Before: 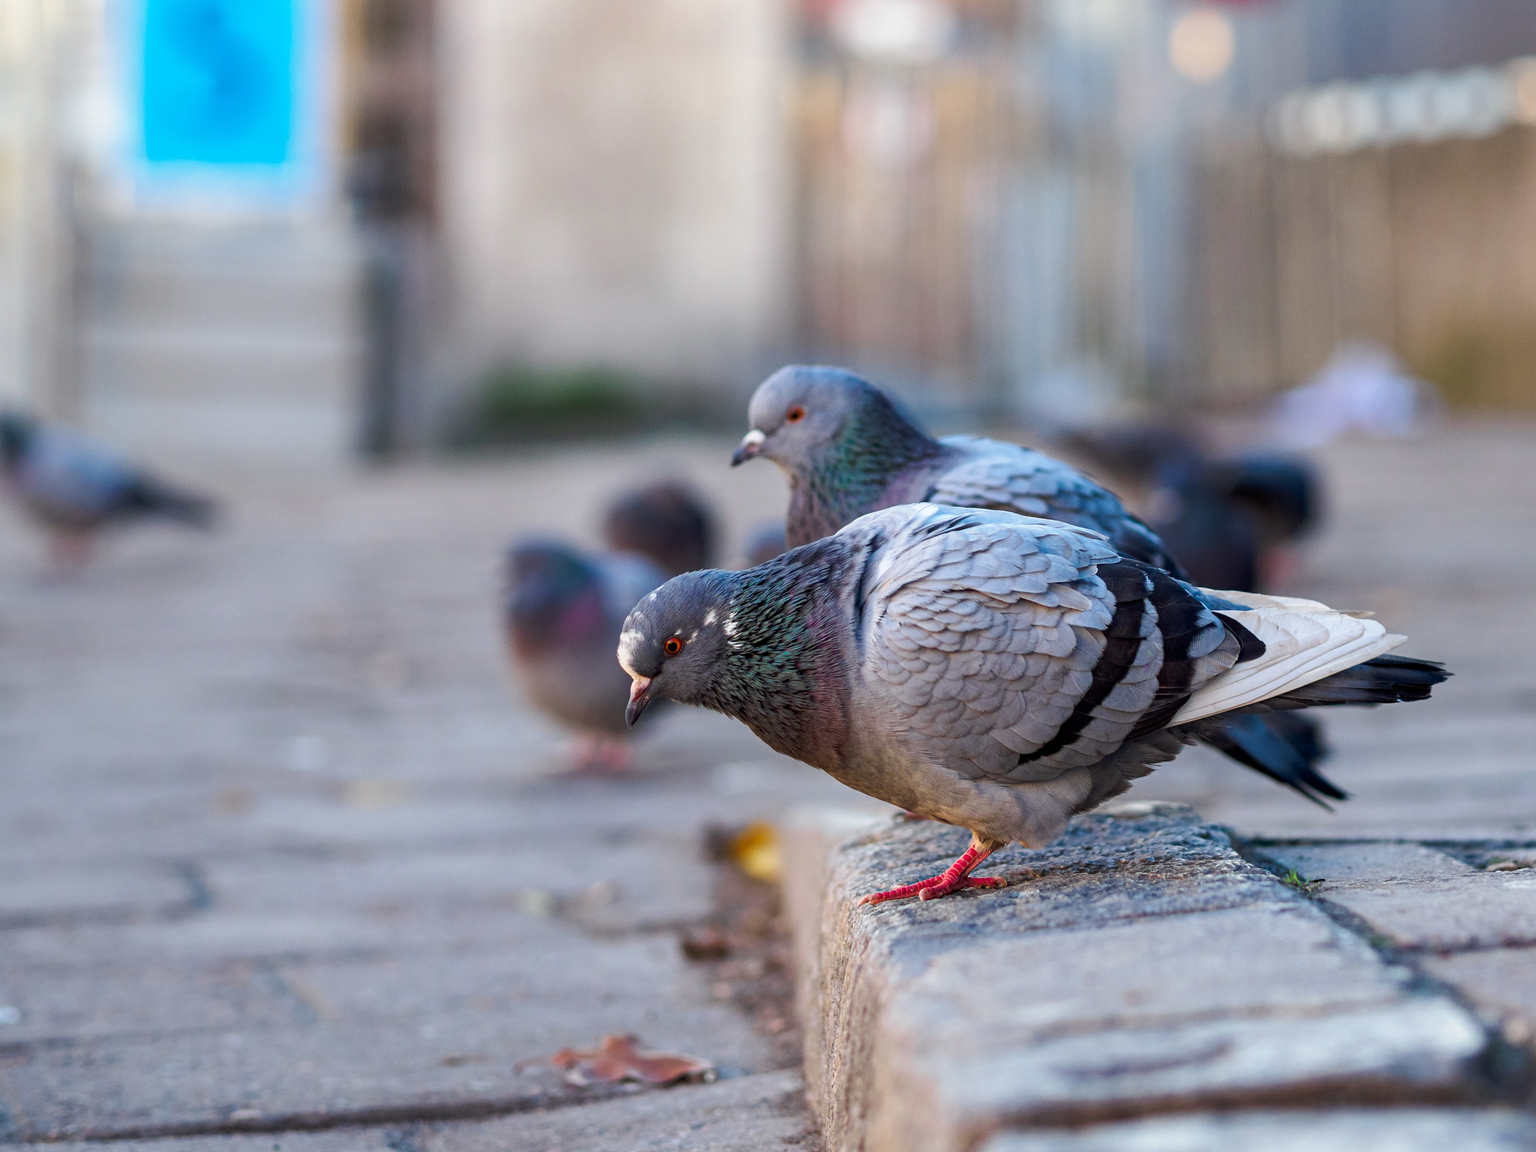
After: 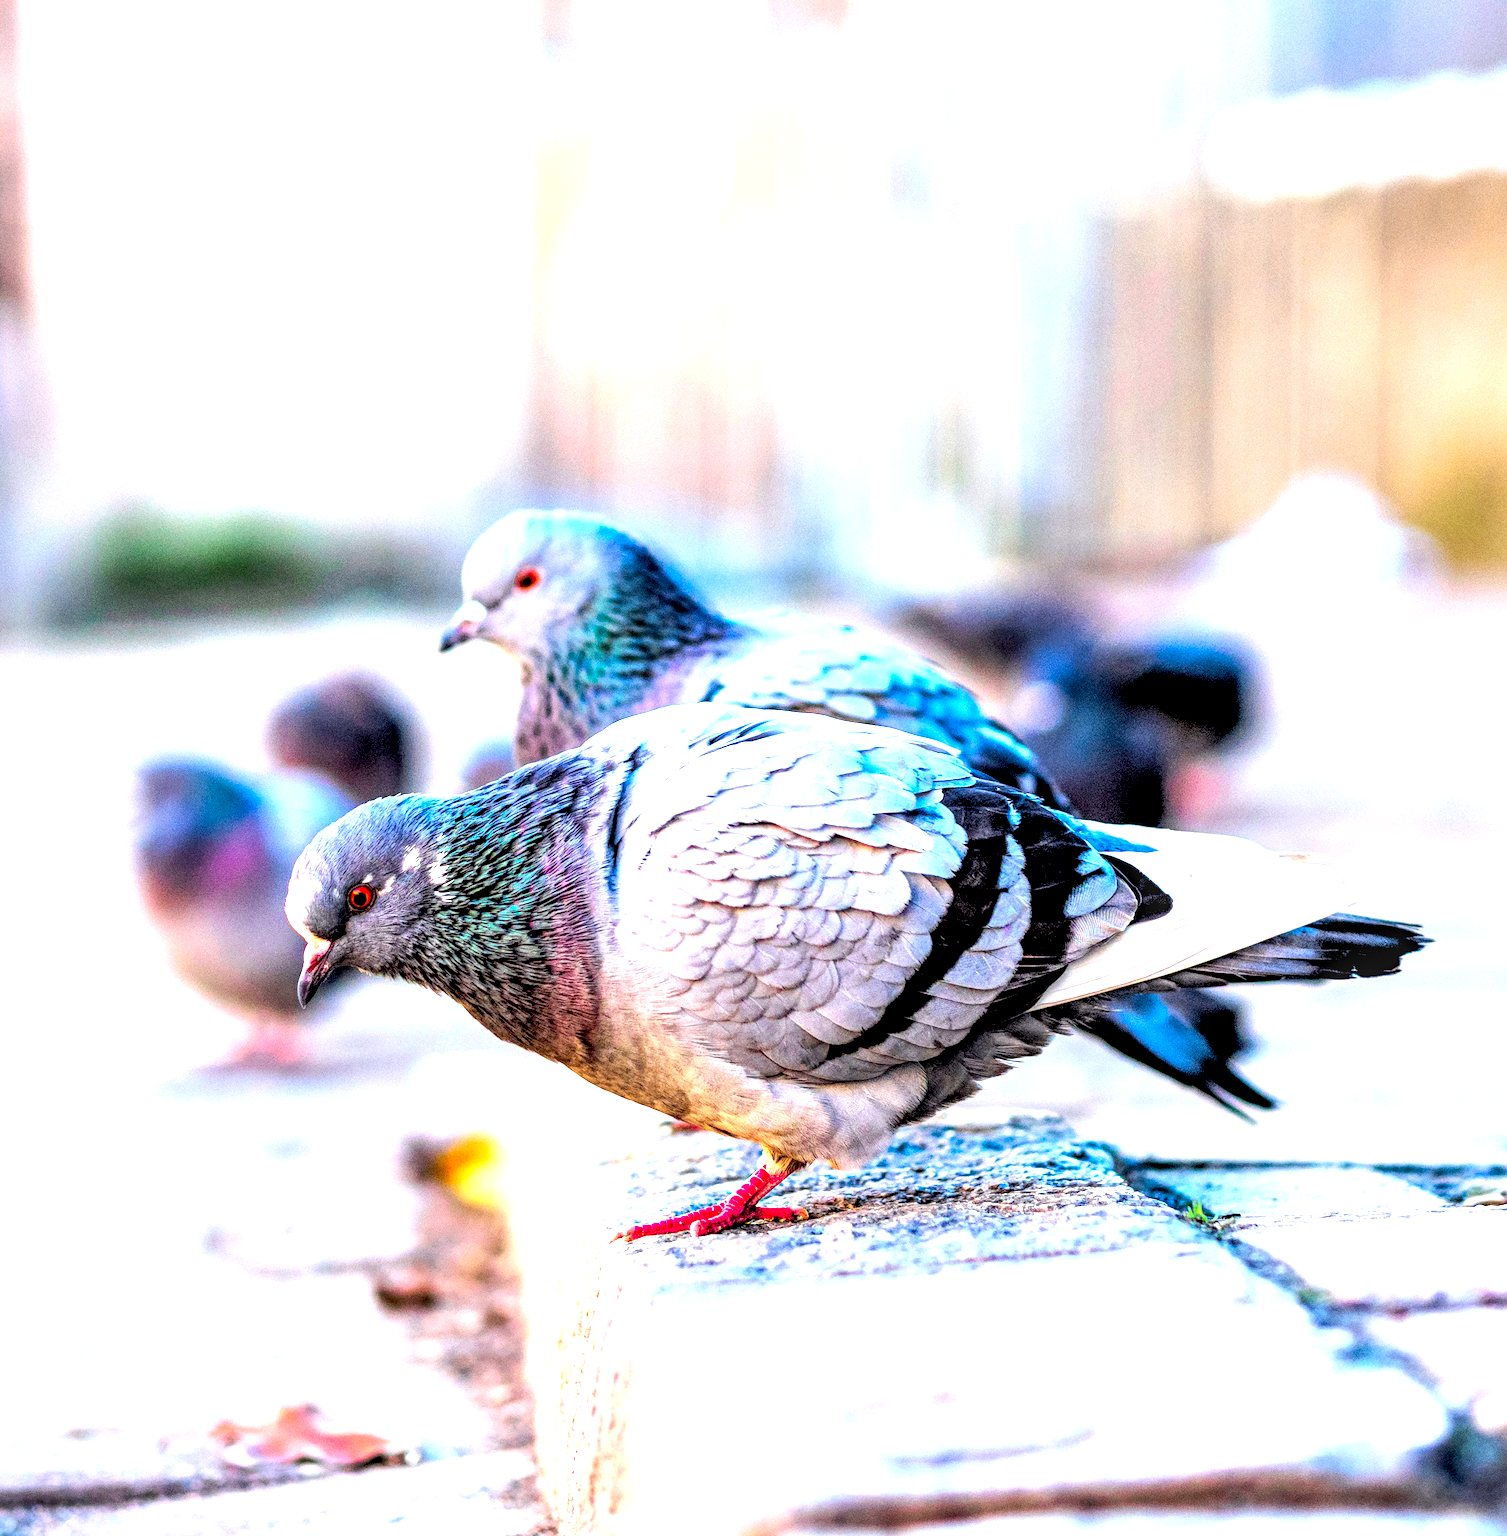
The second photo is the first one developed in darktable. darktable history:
crop and rotate: left 24.6%
color correction: saturation 1.32
tone equalizer: on, module defaults
tone curve: curves: ch0 [(0, 0) (0.004, 0.001) (0.133, 0.112) (0.325, 0.362) (0.832, 0.893) (1, 1)], color space Lab, linked channels, preserve colors none
local contrast: highlights 19%, detail 186%
exposure: black level correction 0.001, exposure 1.84 EV, compensate highlight preservation false
rgb levels: levels [[0.029, 0.461, 0.922], [0, 0.5, 1], [0, 0.5, 1]]
rotate and perspective: rotation 0.074°, lens shift (vertical) 0.096, lens shift (horizontal) -0.041, crop left 0.043, crop right 0.952, crop top 0.024, crop bottom 0.979
